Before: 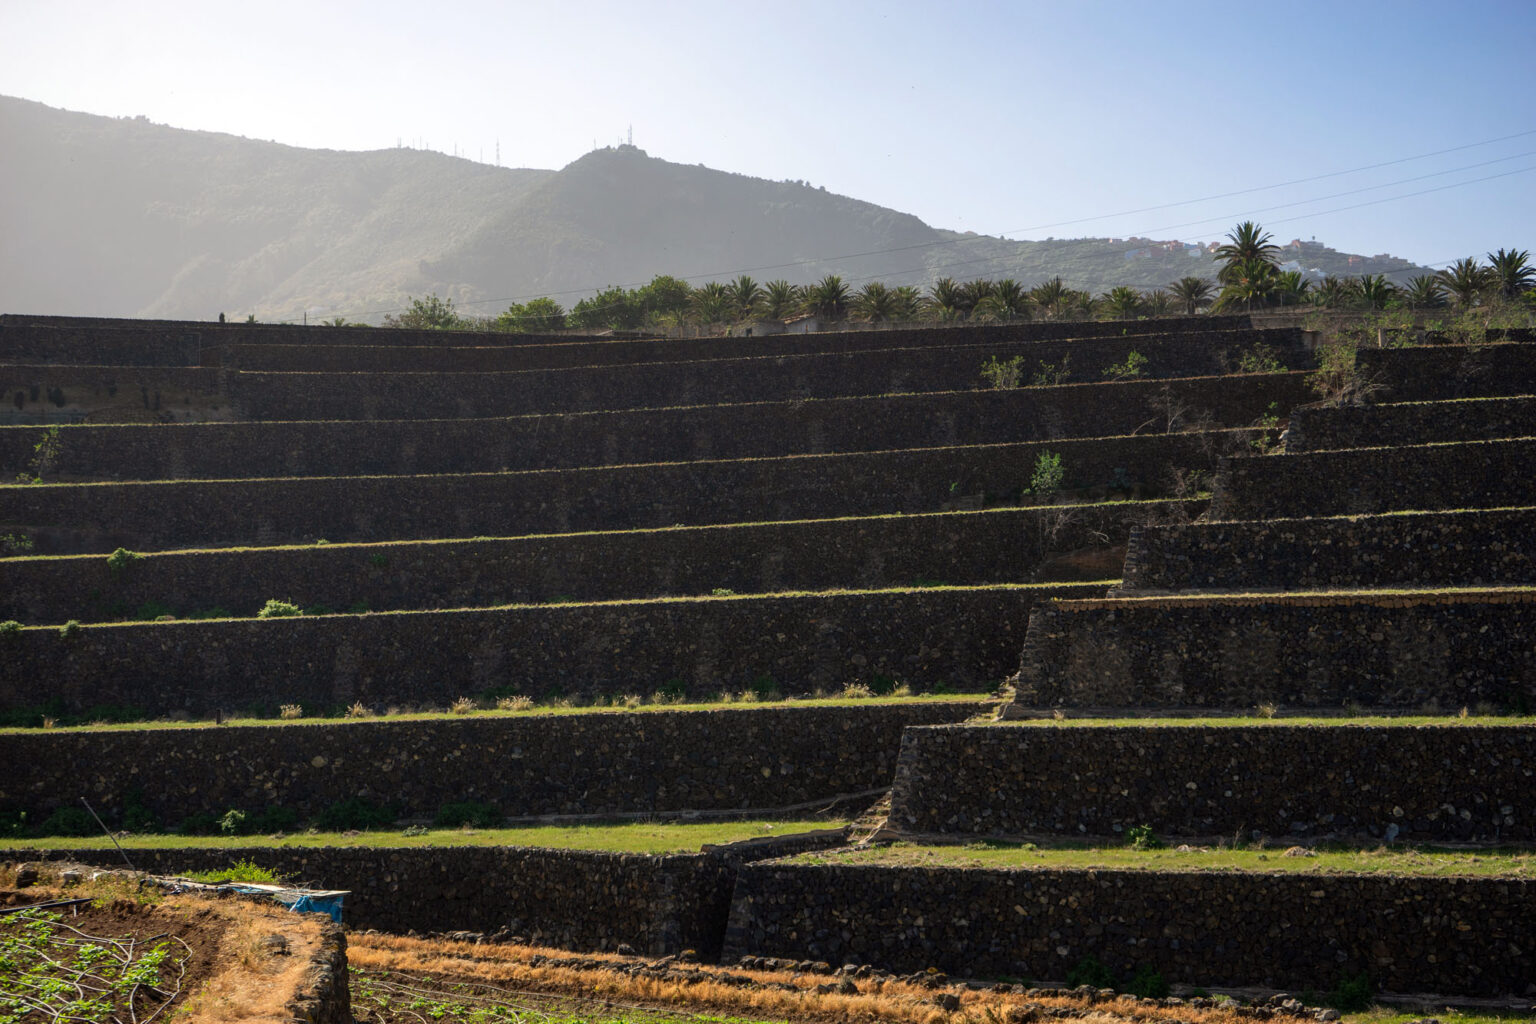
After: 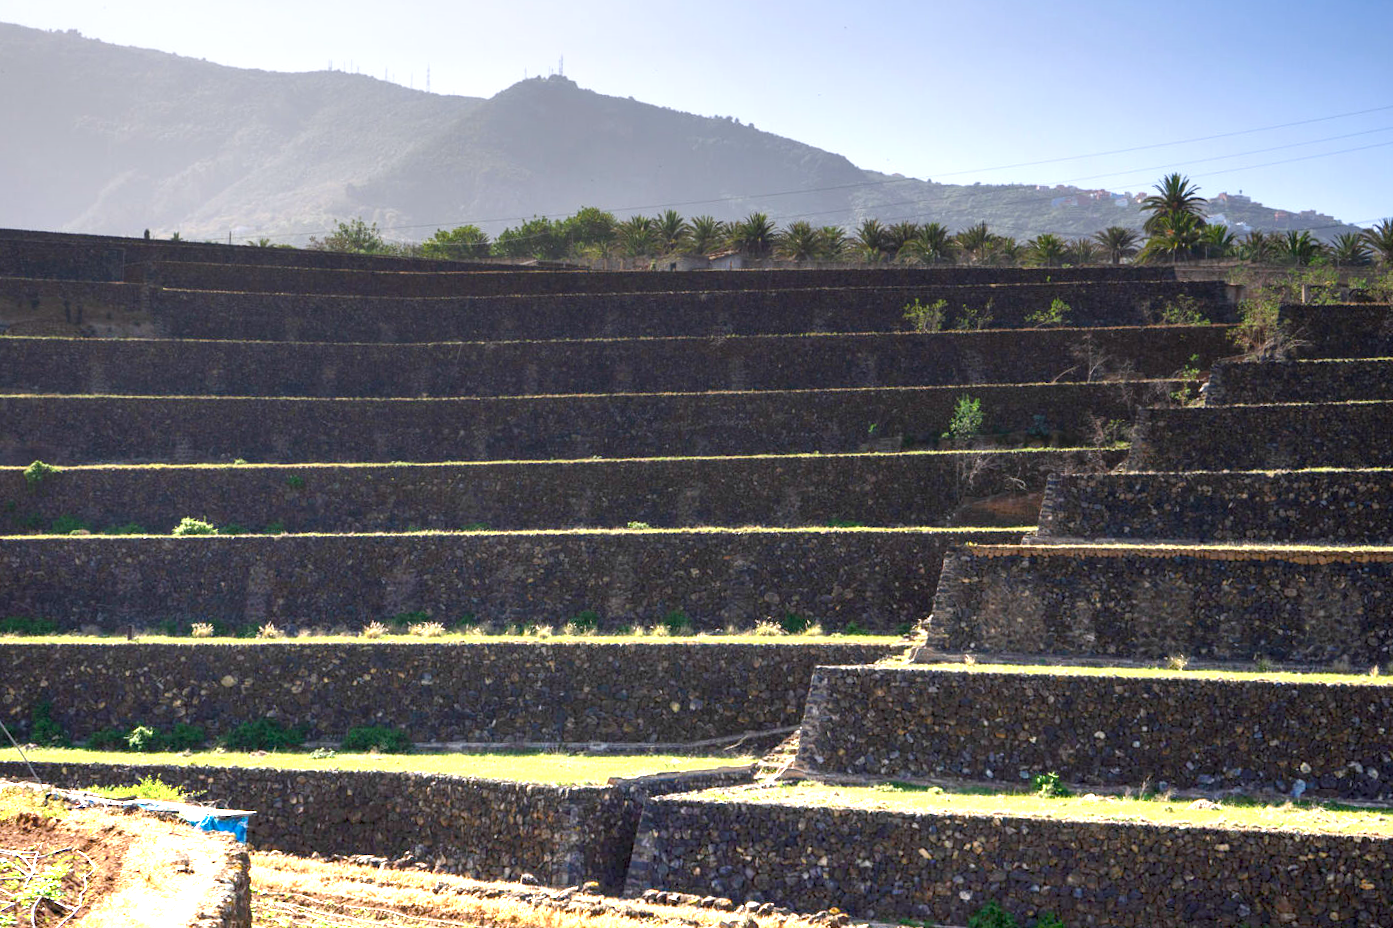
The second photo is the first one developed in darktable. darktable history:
color calibration: illuminant as shot in camera, x 0.358, y 0.373, temperature 4628.91 K
graduated density: density -3.9 EV
color balance rgb: perceptual saturation grading › global saturation 20%, perceptual saturation grading › highlights -25%, perceptual saturation grading › shadows 25%
crop and rotate: angle -1.96°, left 3.097%, top 4.154%, right 1.586%, bottom 0.529%
